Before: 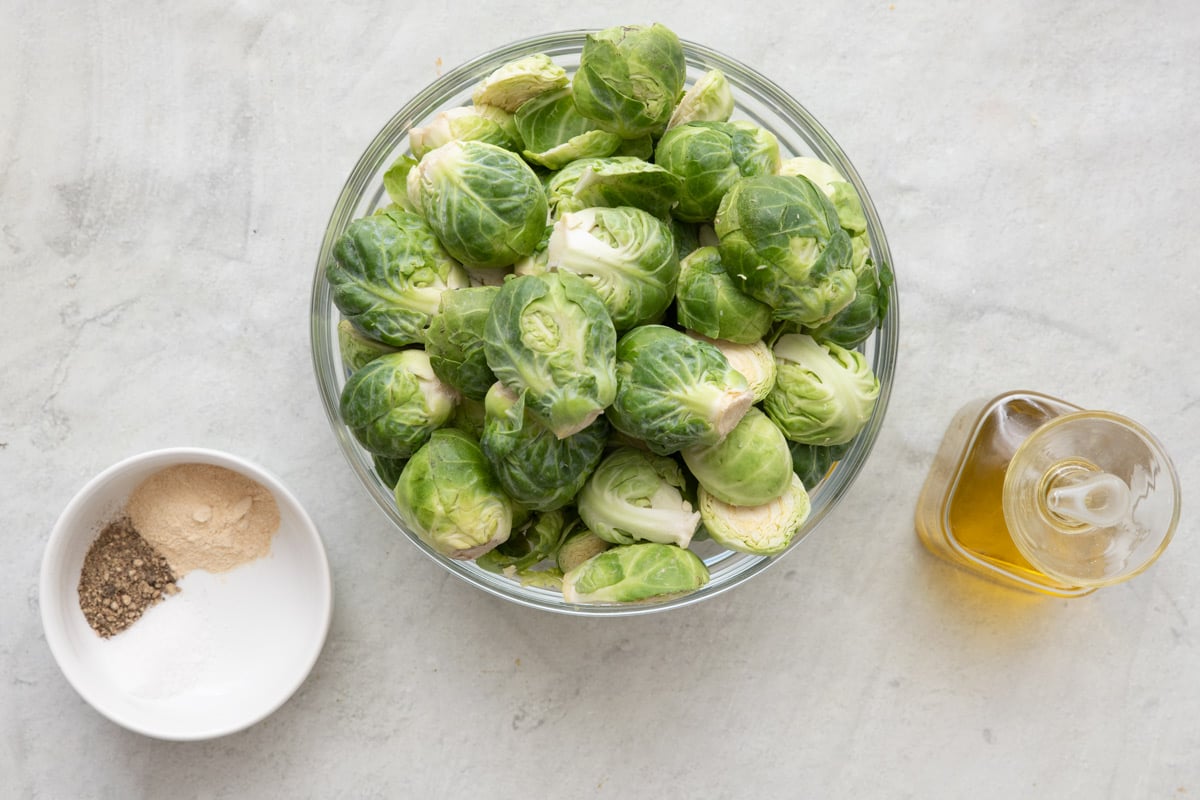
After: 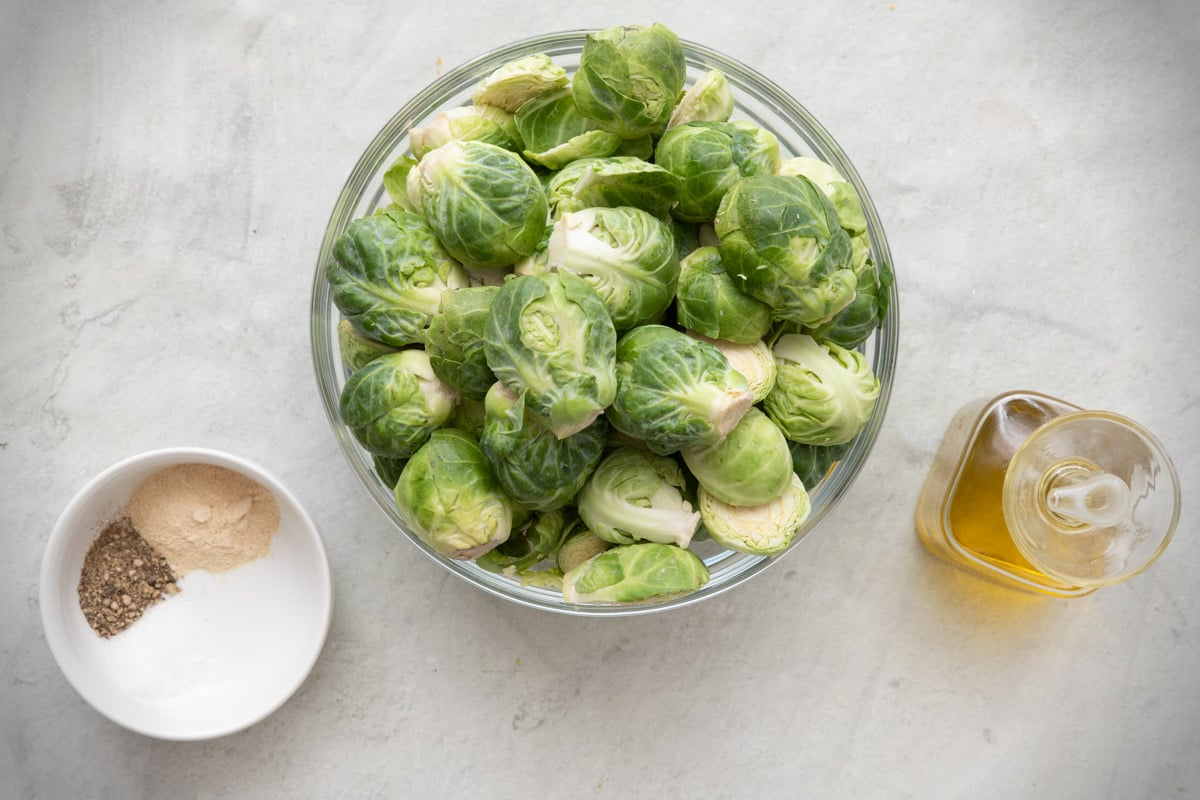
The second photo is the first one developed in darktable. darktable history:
vignetting: fall-off start 88.08%, fall-off radius 25.1%
